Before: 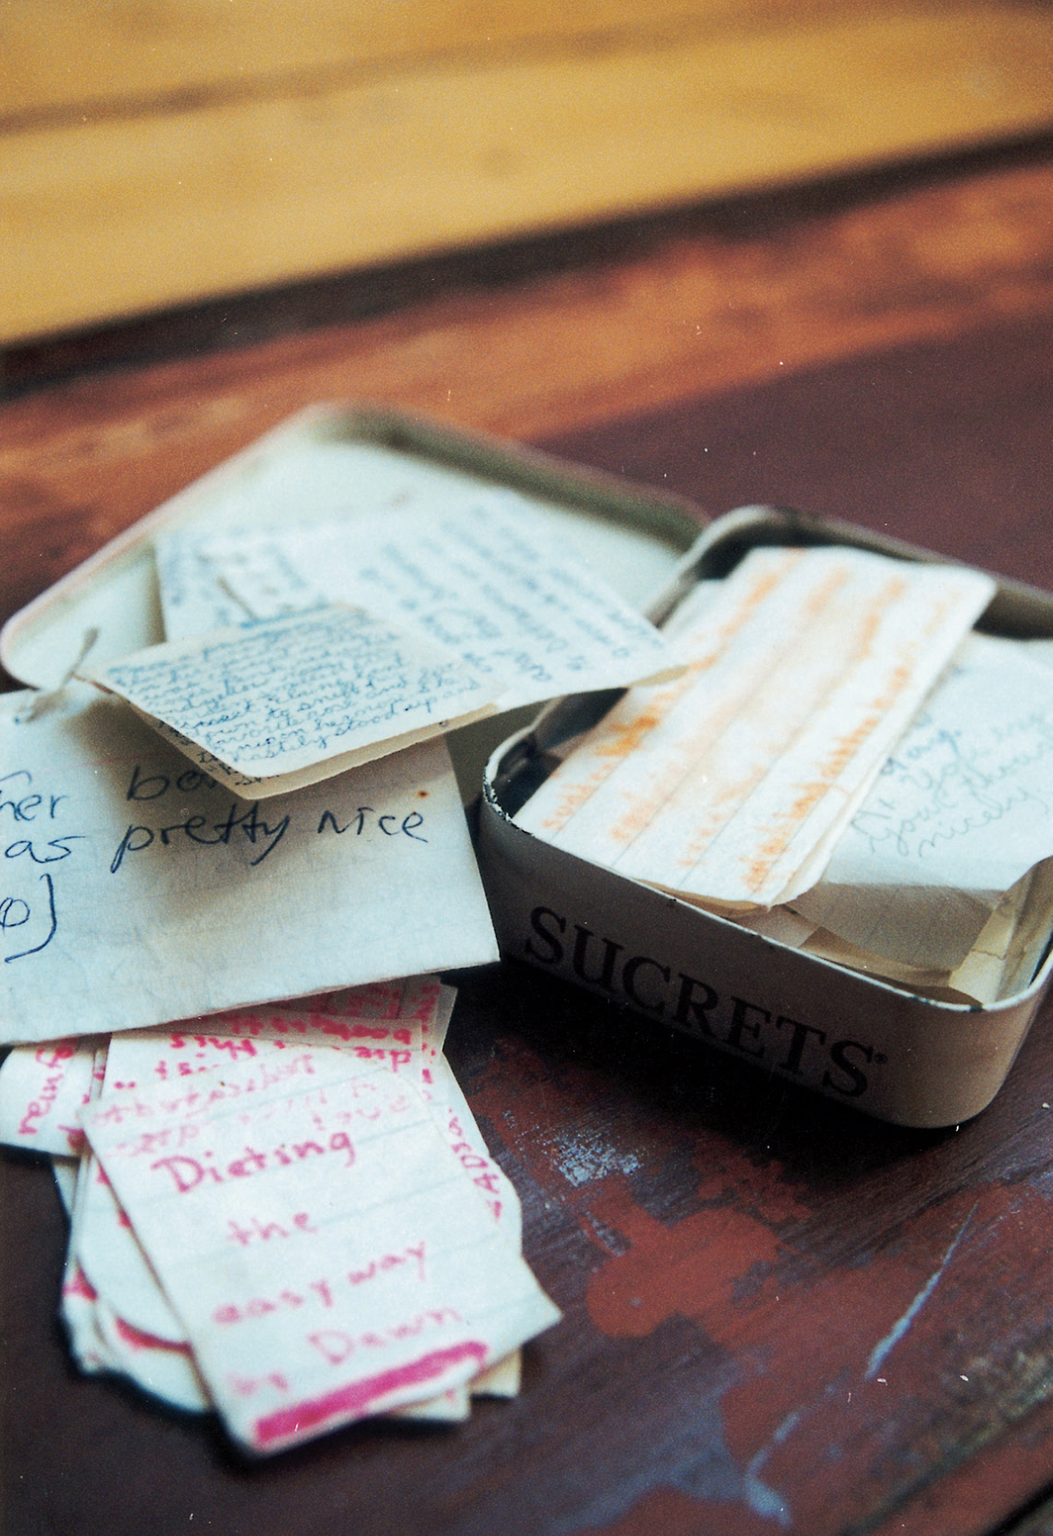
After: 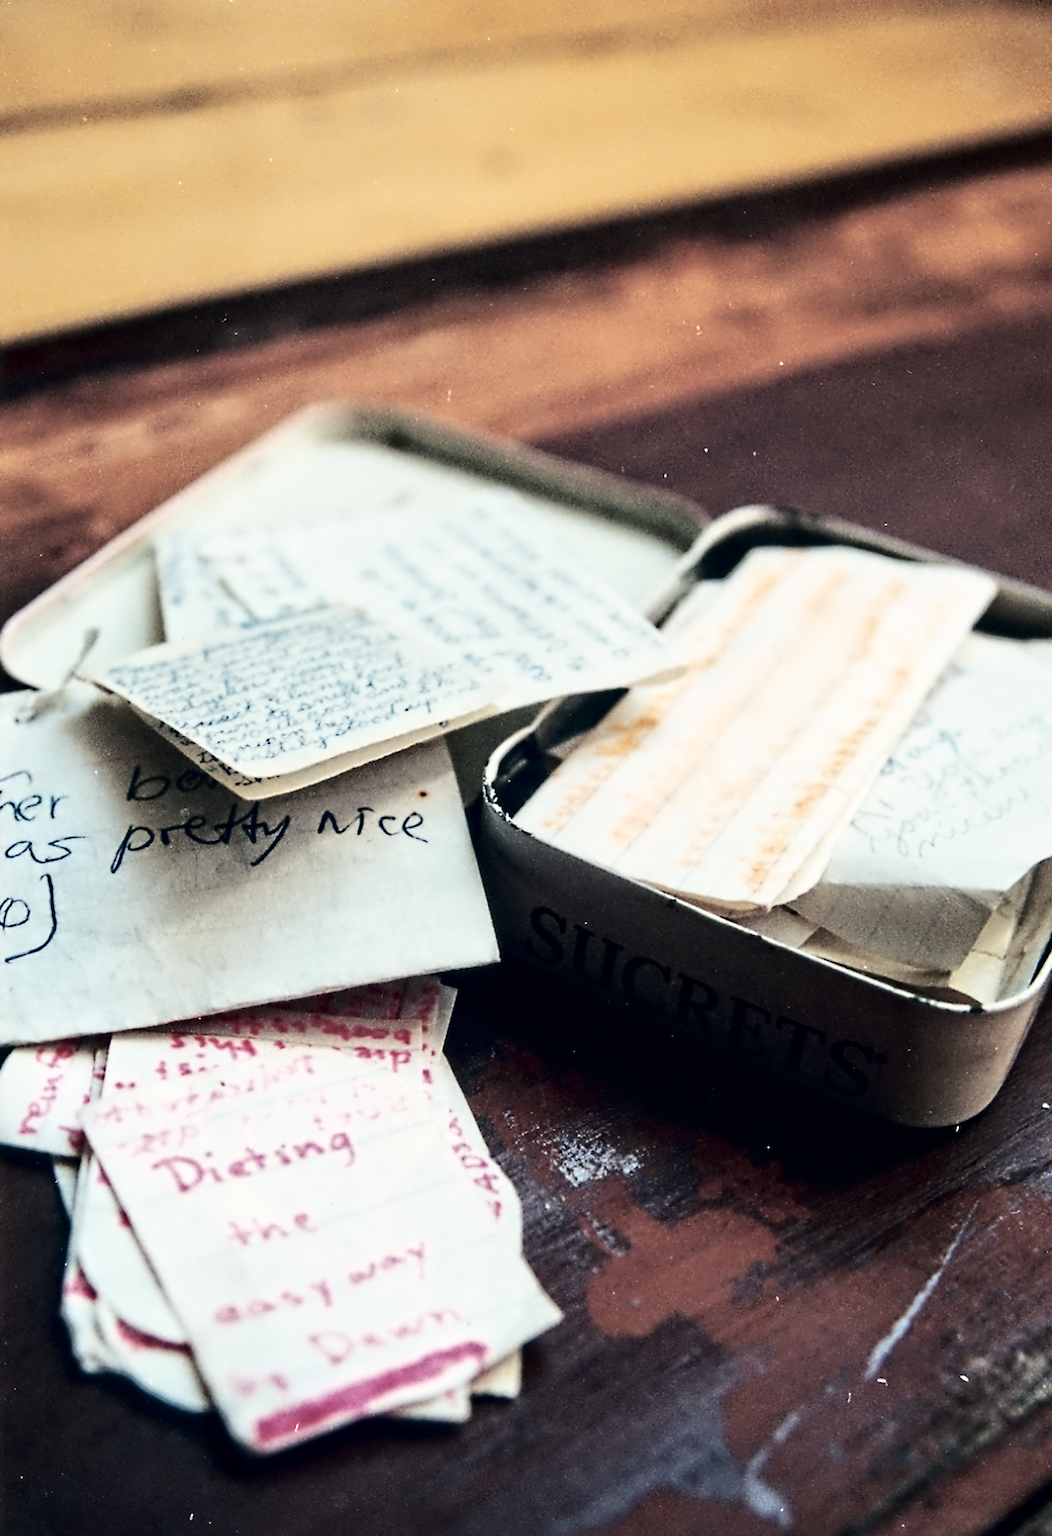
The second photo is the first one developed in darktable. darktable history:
contrast equalizer: octaves 7, y [[0.5, 0.542, 0.583, 0.625, 0.667, 0.708], [0.5 ×6], [0.5 ×6], [0, 0.033, 0.067, 0.1, 0.133, 0.167], [0, 0.05, 0.1, 0.15, 0.2, 0.25]]
color correction: highlights a* 2.84, highlights b* 5.03, shadows a* -1.85, shadows b* -4.81, saturation 0.812
tone curve: curves: ch0 [(0, 0) (0.003, 0.003) (0.011, 0.005) (0.025, 0.008) (0.044, 0.012) (0.069, 0.02) (0.1, 0.031) (0.136, 0.047) (0.177, 0.088) (0.224, 0.141) (0.277, 0.222) (0.335, 0.32) (0.399, 0.422) (0.468, 0.523) (0.543, 0.623) (0.623, 0.716) (0.709, 0.796) (0.801, 0.88) (0.898, 0.958) (1, 1)], color space Lab, independent channels, preserve colors none
